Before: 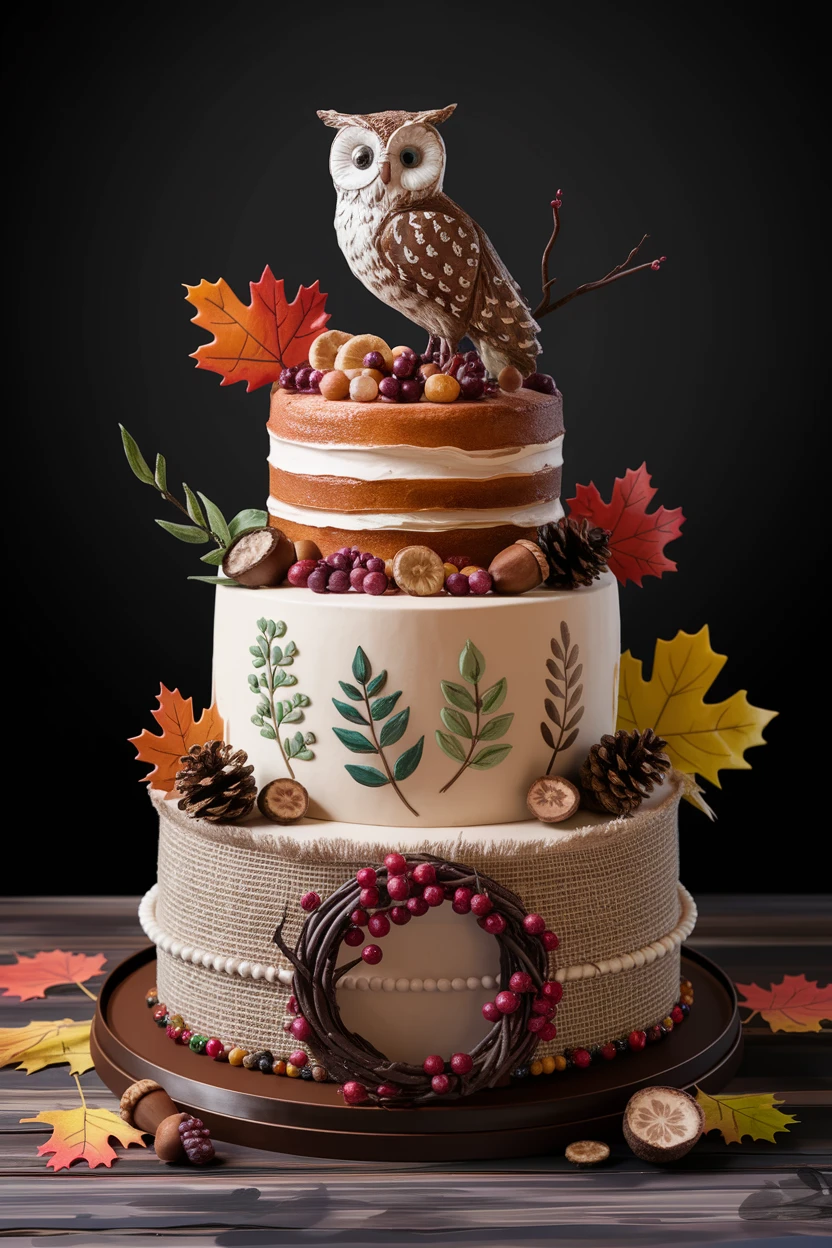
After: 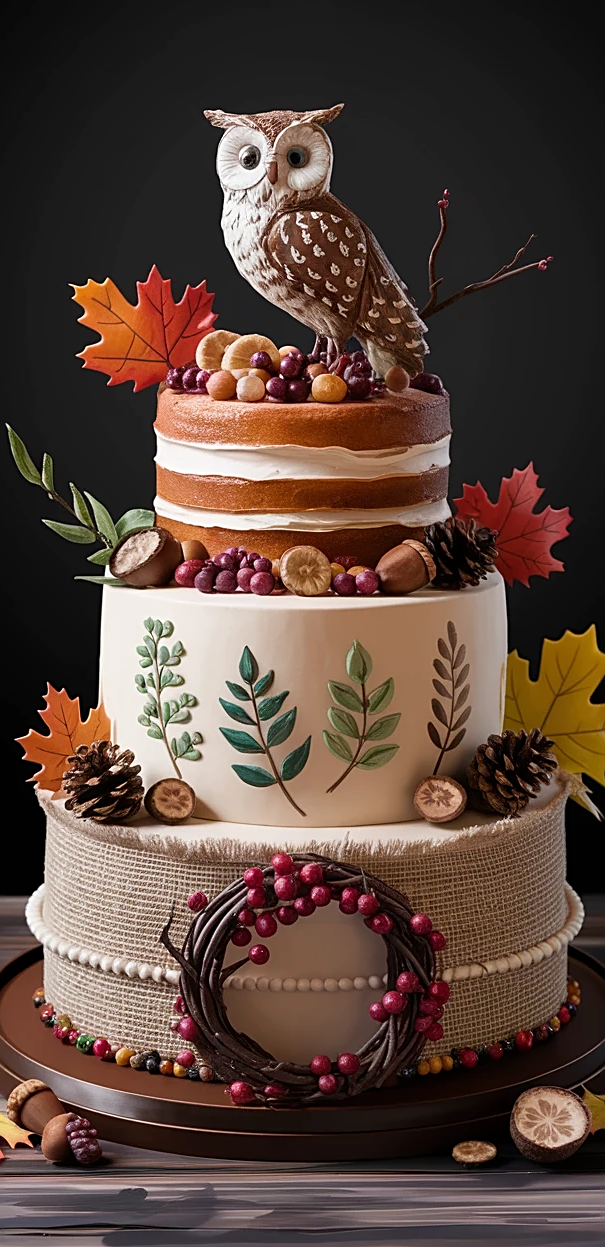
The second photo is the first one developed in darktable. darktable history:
crop: left 13.66%, right 13.514%
sharpen: on, module defaults
exposure: compensate exposure bias true, compensate highlight preservation false
